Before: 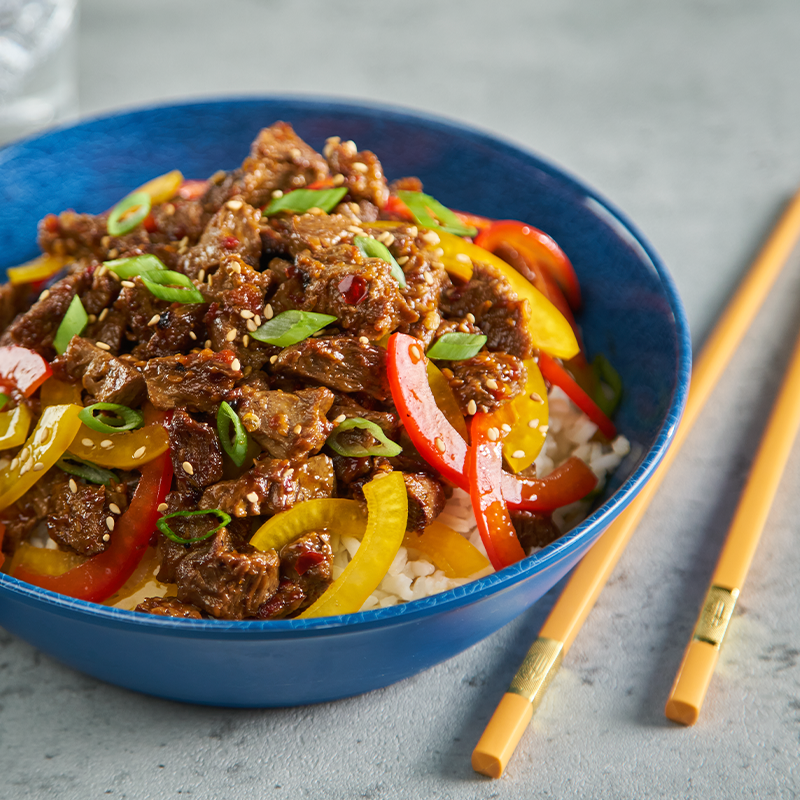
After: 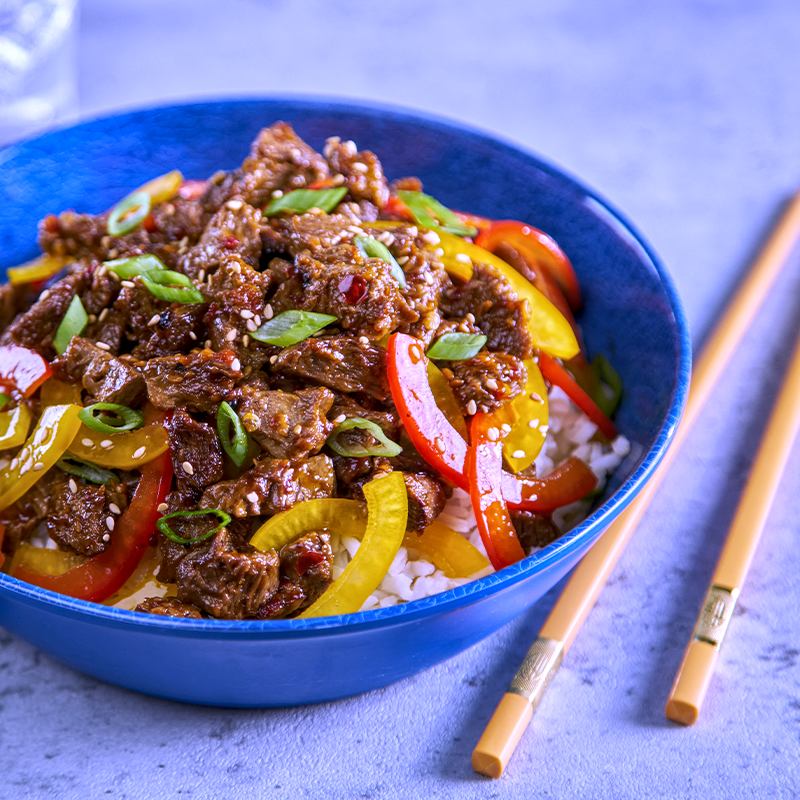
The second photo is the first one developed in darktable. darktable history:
local contrast: highlights 99%, shadows 86%, detail 160%, midtone range 0.2
white balance: red 0.98, blue 1.61
